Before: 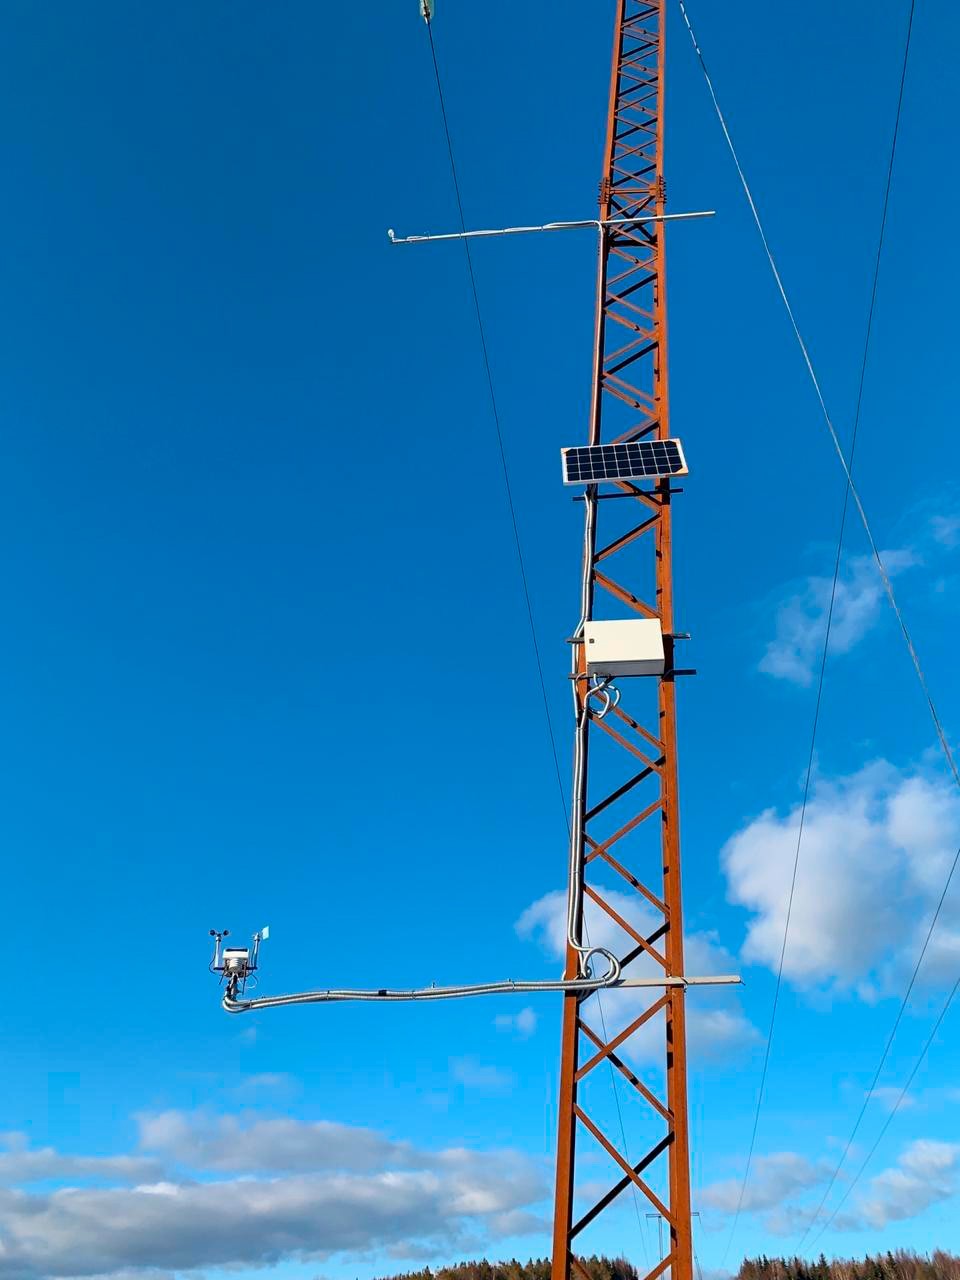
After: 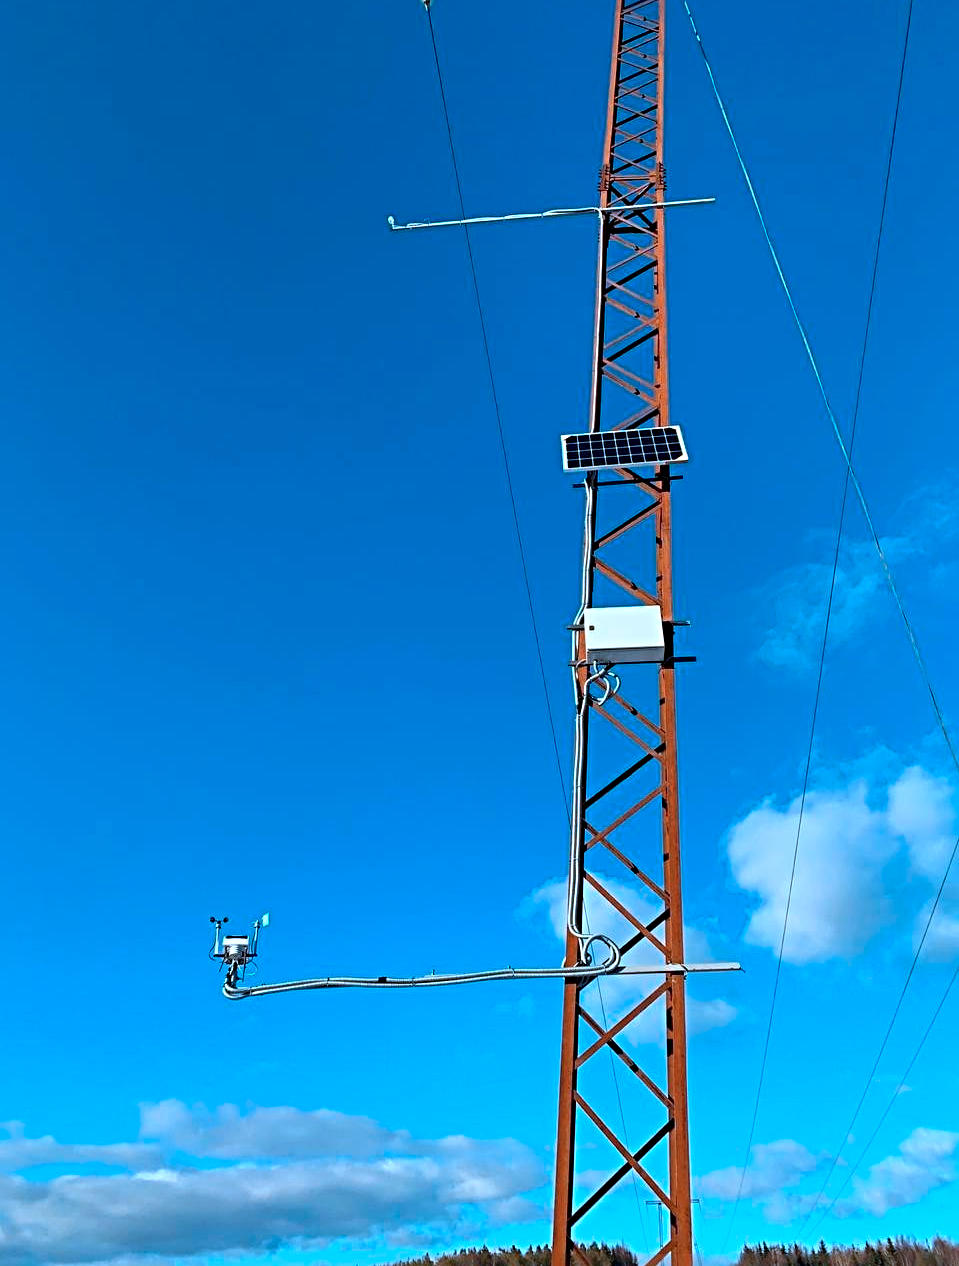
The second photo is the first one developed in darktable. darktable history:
crop: top 1.076%, right 0.04%
sharpen: radius 4.91
color correction: highlights a* -8.97, highlights b* -23.32
